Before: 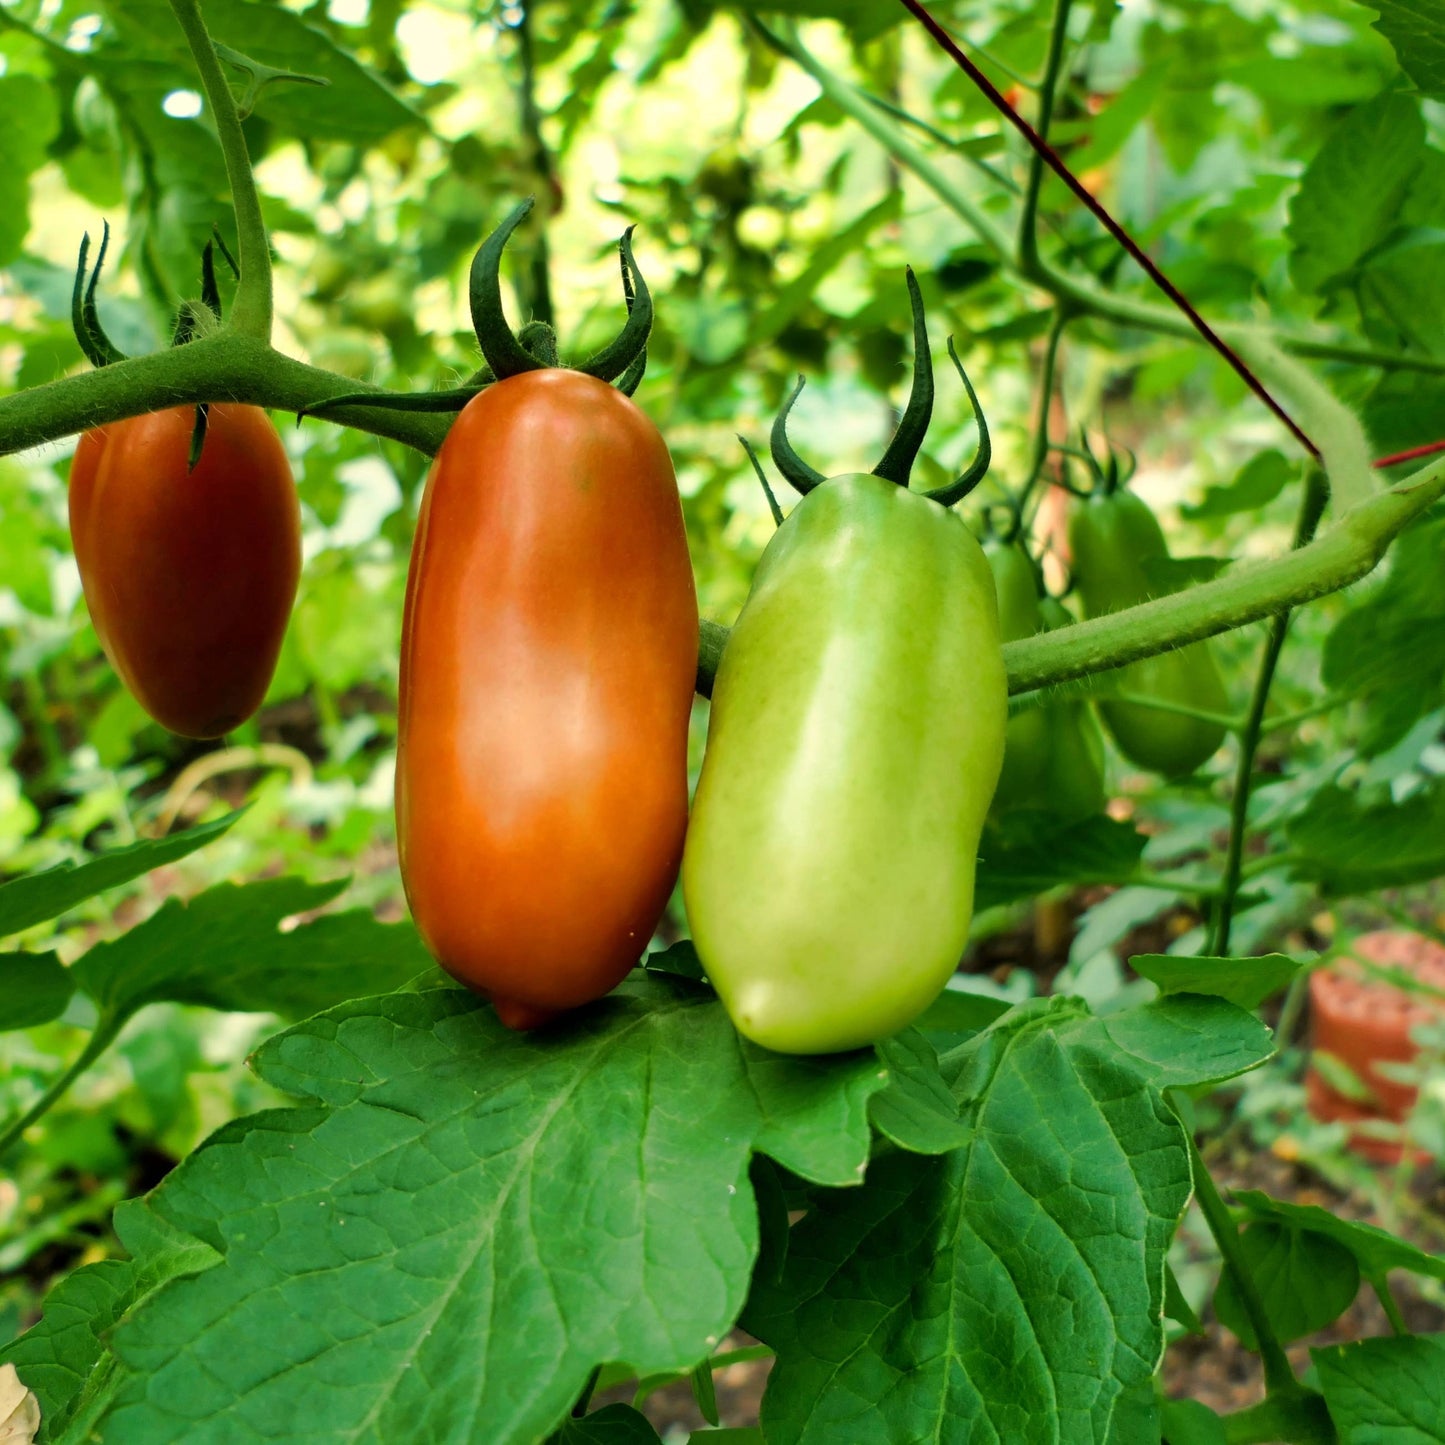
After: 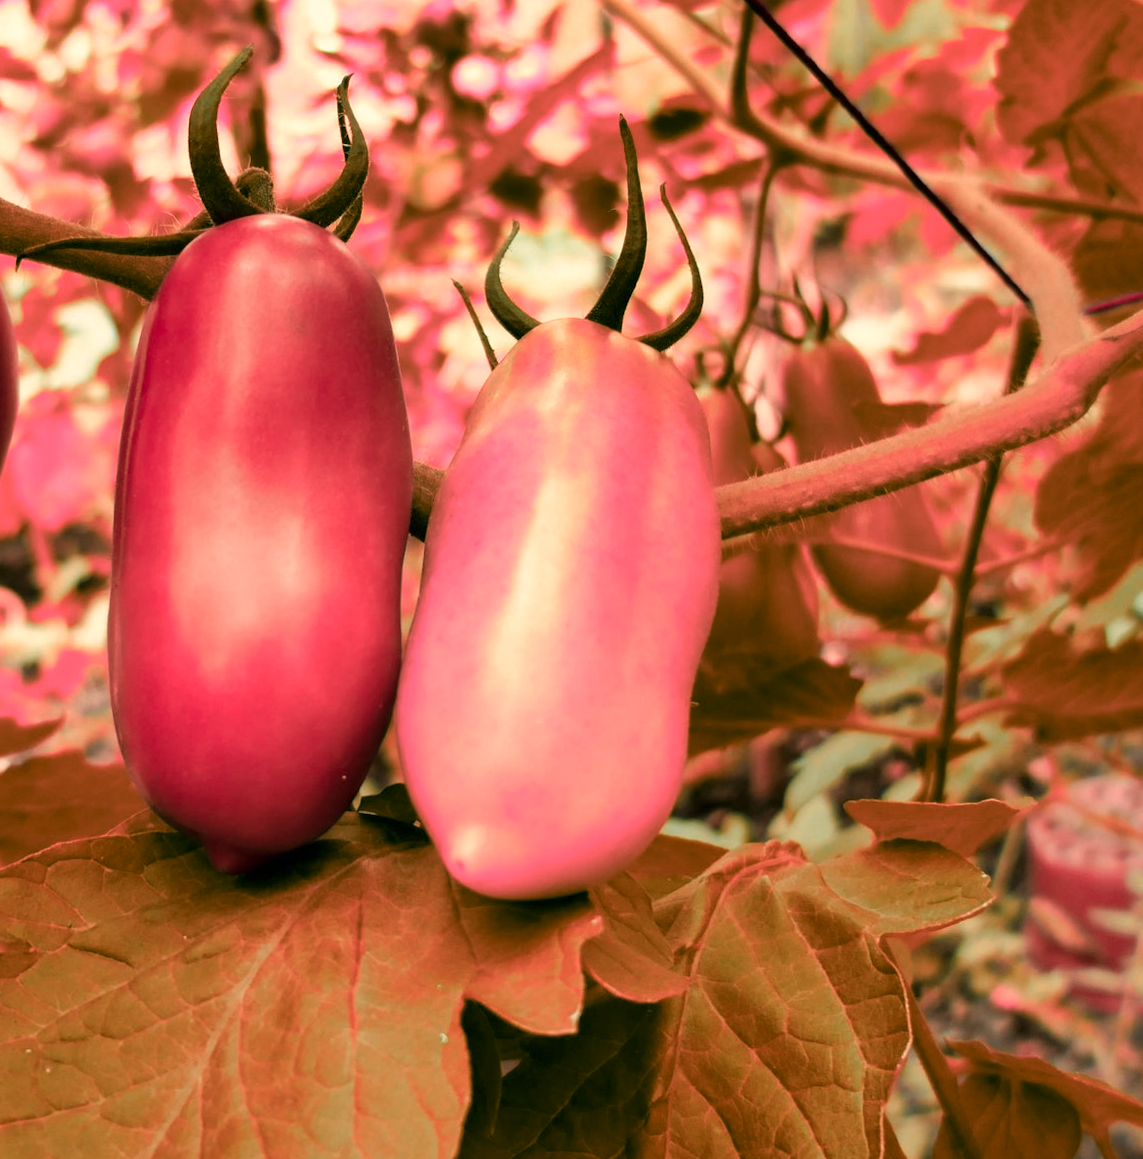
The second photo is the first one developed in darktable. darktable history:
crop: left 19.159%, top 9.58%, bottom 9.58%
rotate and perspective: rotation 0.226°, lens shift (vertical) -0.042, crop left 0.023, crop right 0.982, crop top 0.006, crop bottom 0.994
color zones: curves: ch2 [(0, 0.488) (0.143, 0.417) (0.286, 0.212) (0.429, 0.179) (0.571, 0.154) (0.714, 0.415) (0.857, 0.495) (1, 0.488)]
